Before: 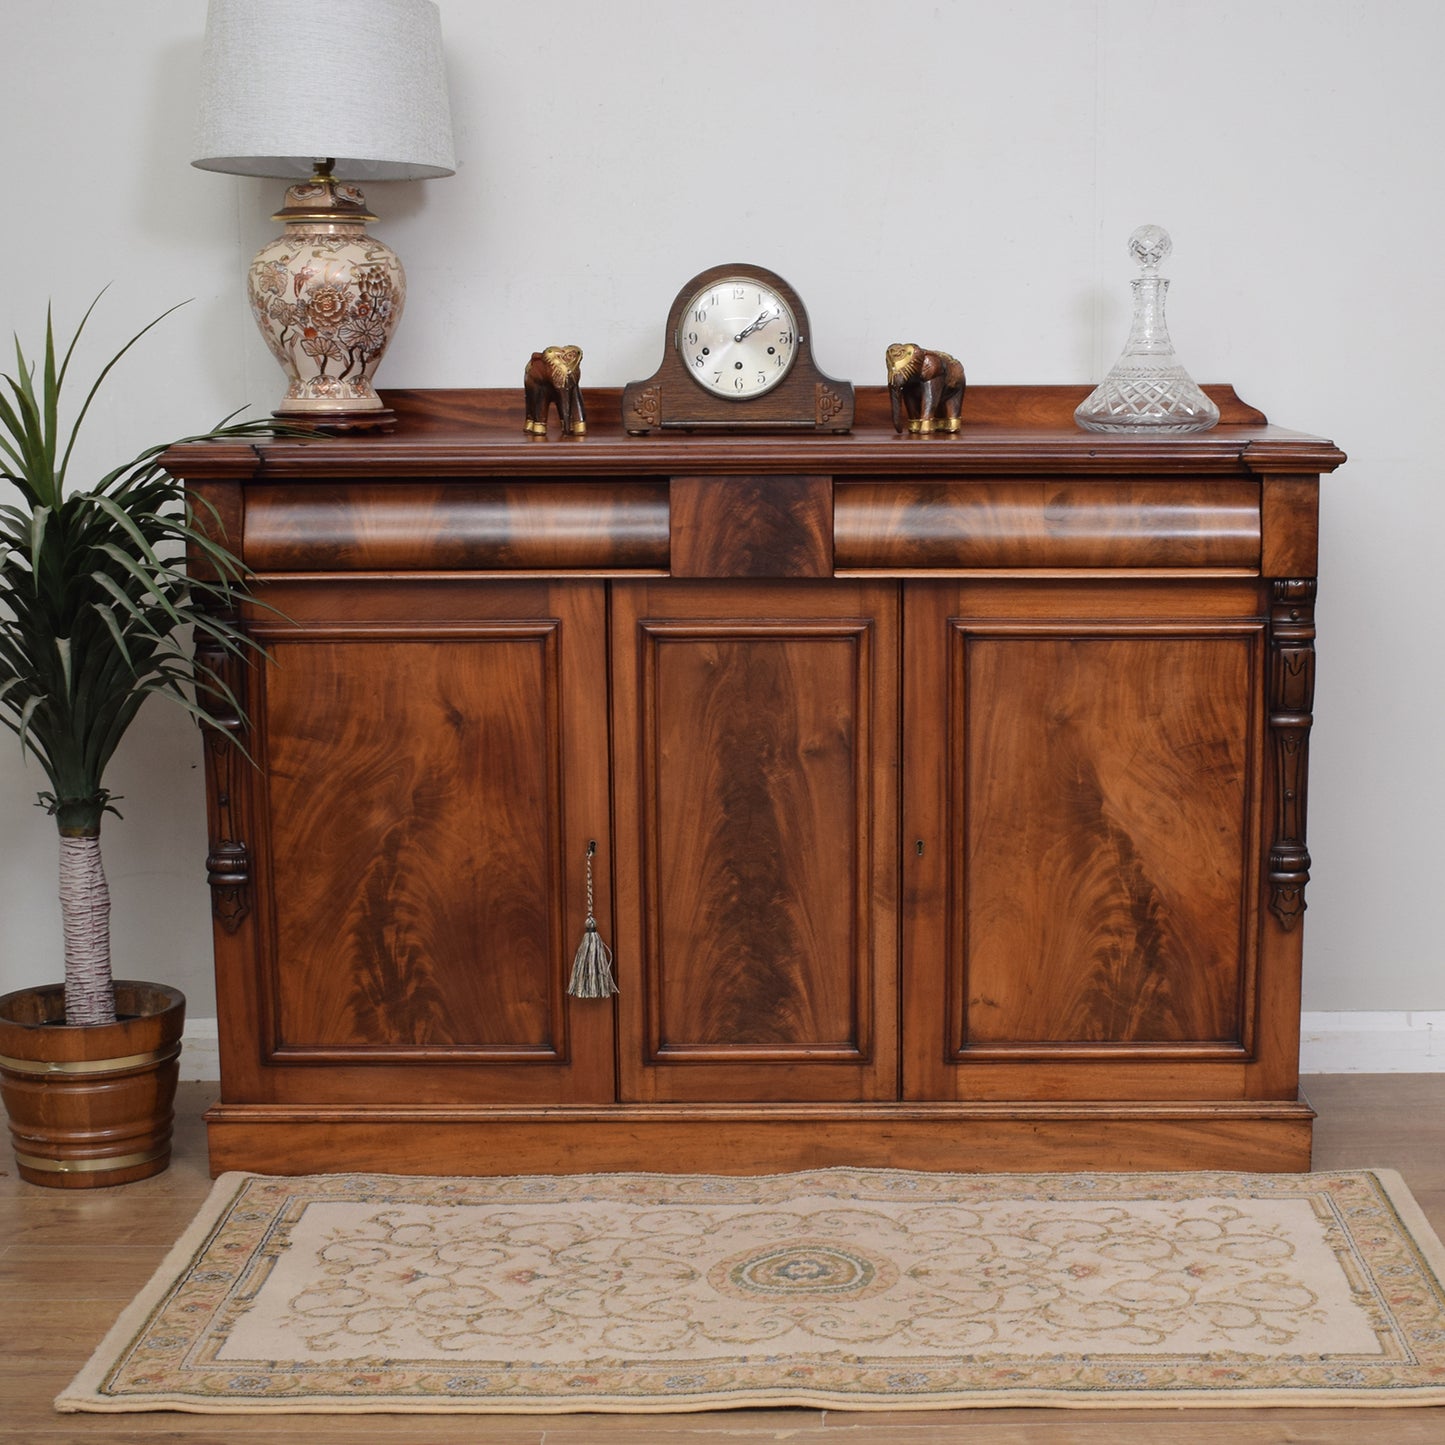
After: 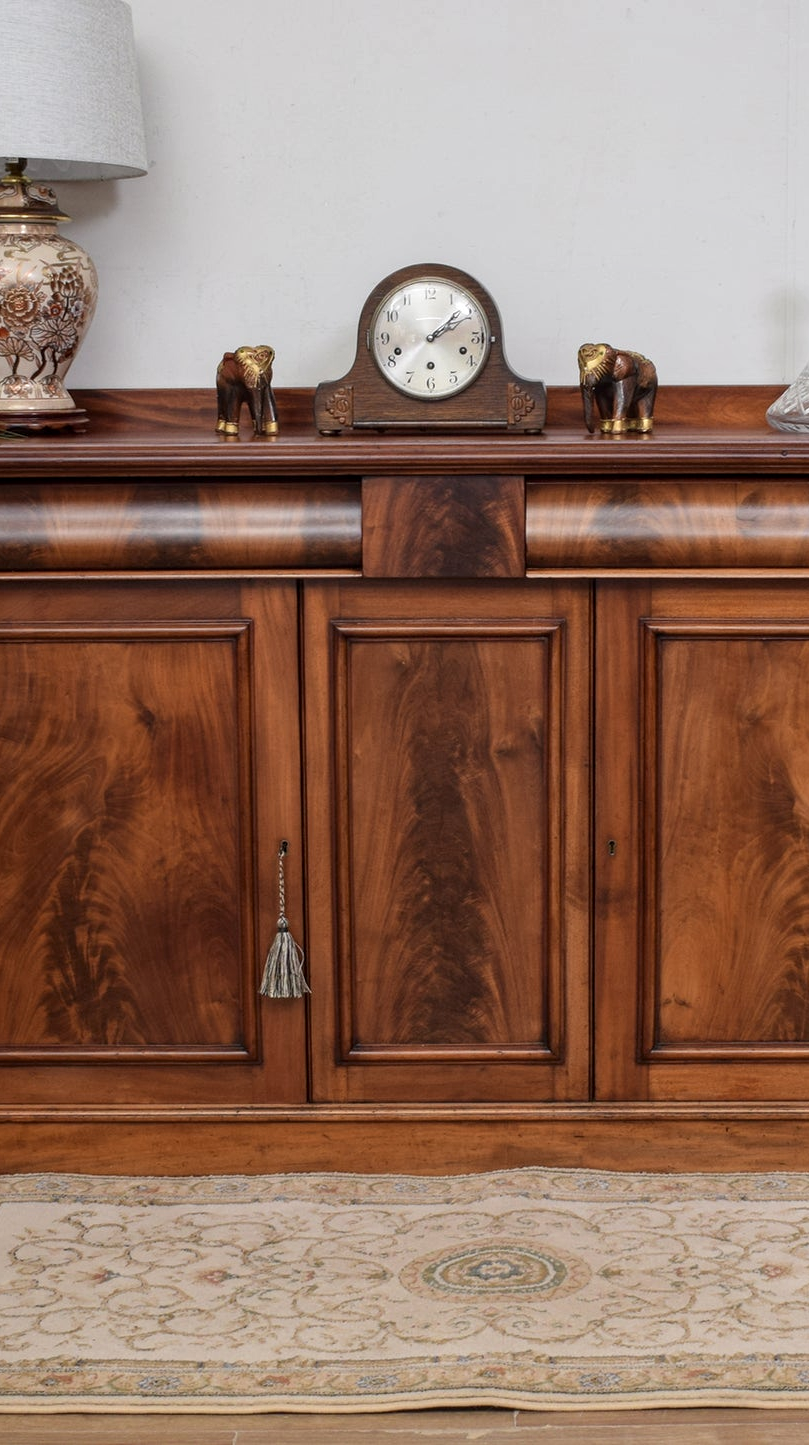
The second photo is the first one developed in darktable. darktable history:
crop: left 21.376%, right 22.596%
local contrast: on, module defaults
exposure: compensate highlight preservation false
